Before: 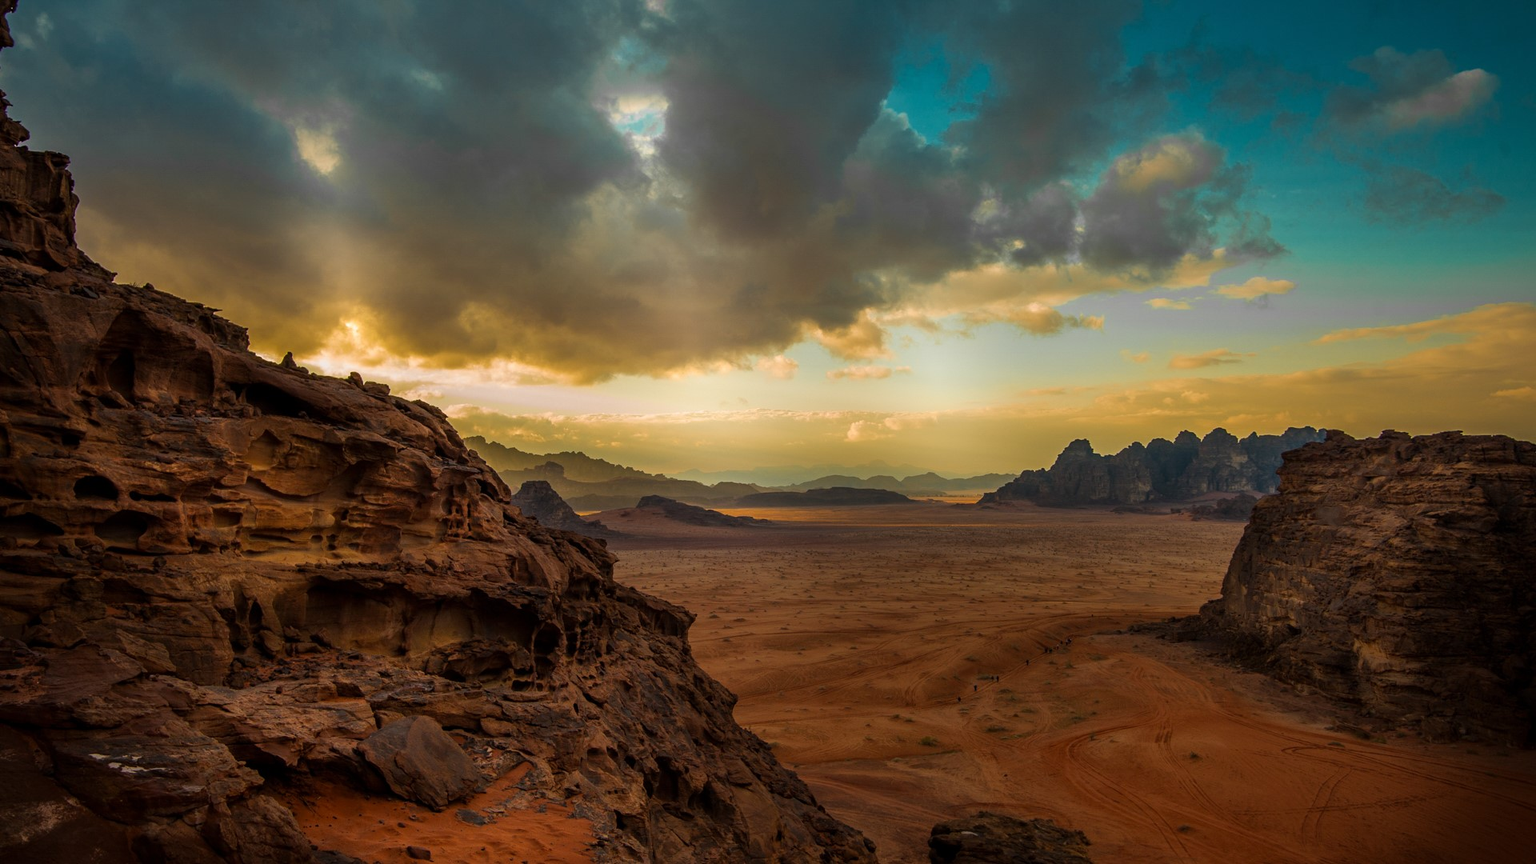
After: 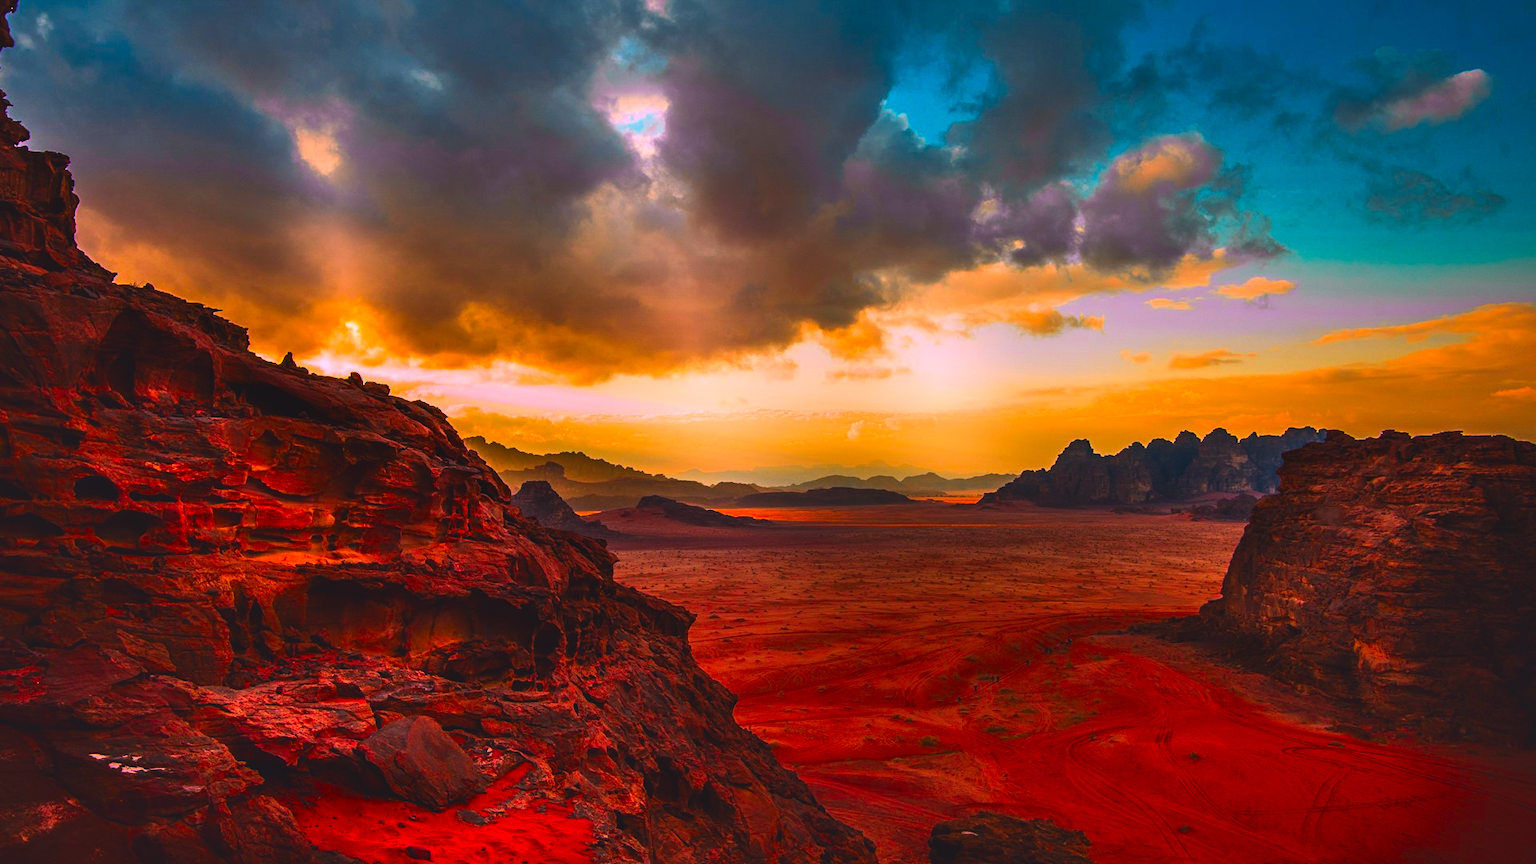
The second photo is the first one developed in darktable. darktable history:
color correction: highlights a* 19.5, highlights b* -11.53, saturation 1.69
shadows and highlights: highlights color adjustment 0%, low approximation 0.01, soften with gaussian
tone equalizer: -8 EV -0.417 EV, -7 EV -0.389 EV, -6 EV -0.333 EV, -5 EV -0.222 EV, -3 EV 0.222 EV, -2 EV 0.333 EV, -1 EV 0.389 EV, +0 EV 0.417 EV, edges refinement/feathering 500, mask exposure compensation -1.57 EV, preserve details no
contrast brightness saturation: contrast 0.18, saturation 0.3
exposure: black level correction -0.014, exposure -0.193 EV, compensate highlight preservation false
